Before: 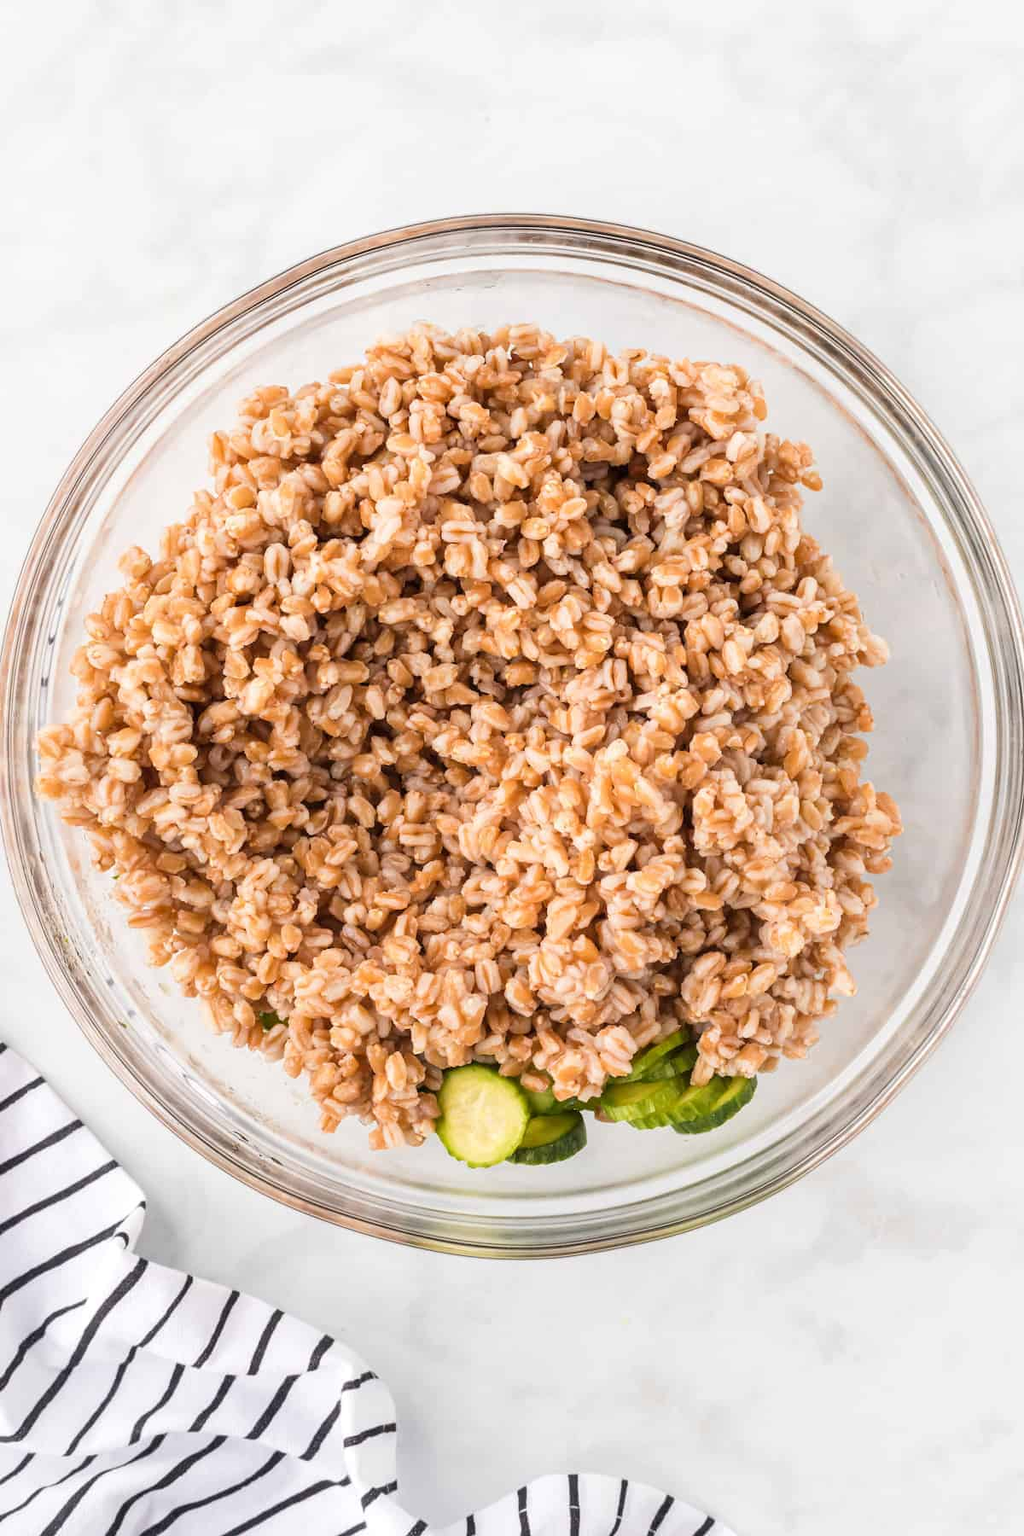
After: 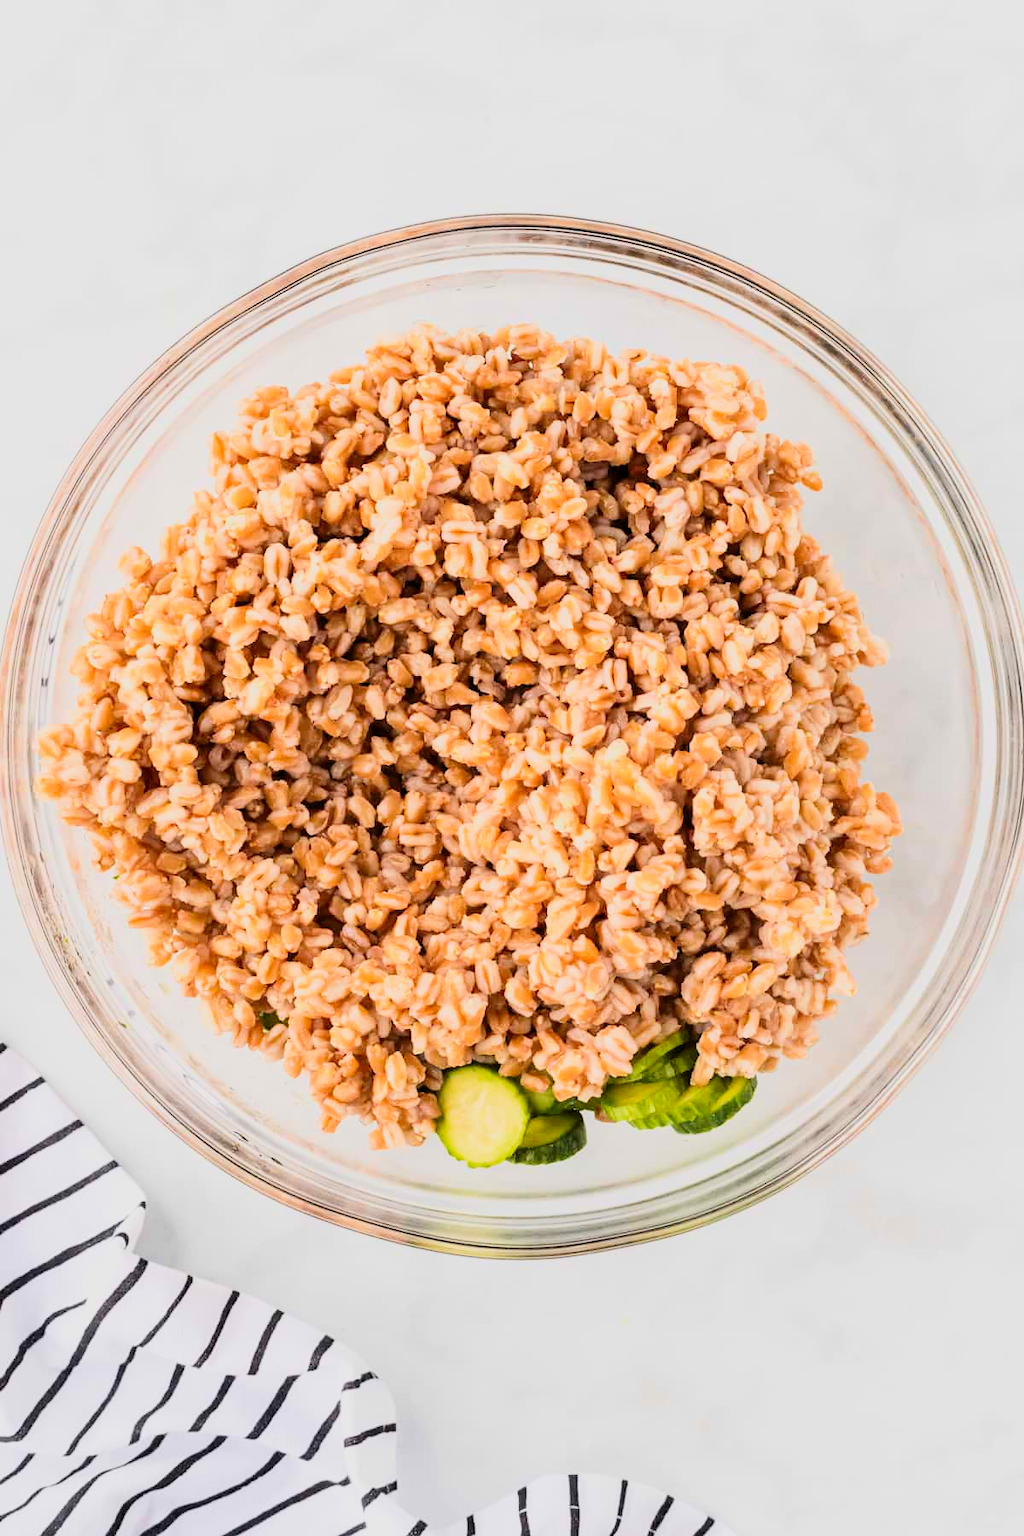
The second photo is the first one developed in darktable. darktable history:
contrast brightness saturation: contrast 0.23, brightness 0.1, saturation 0.29
filmic rgb: black relative exposure -7.48 EV, white relative exposure 4.83 EV, hardness 3.4, color science v6 (2022)
